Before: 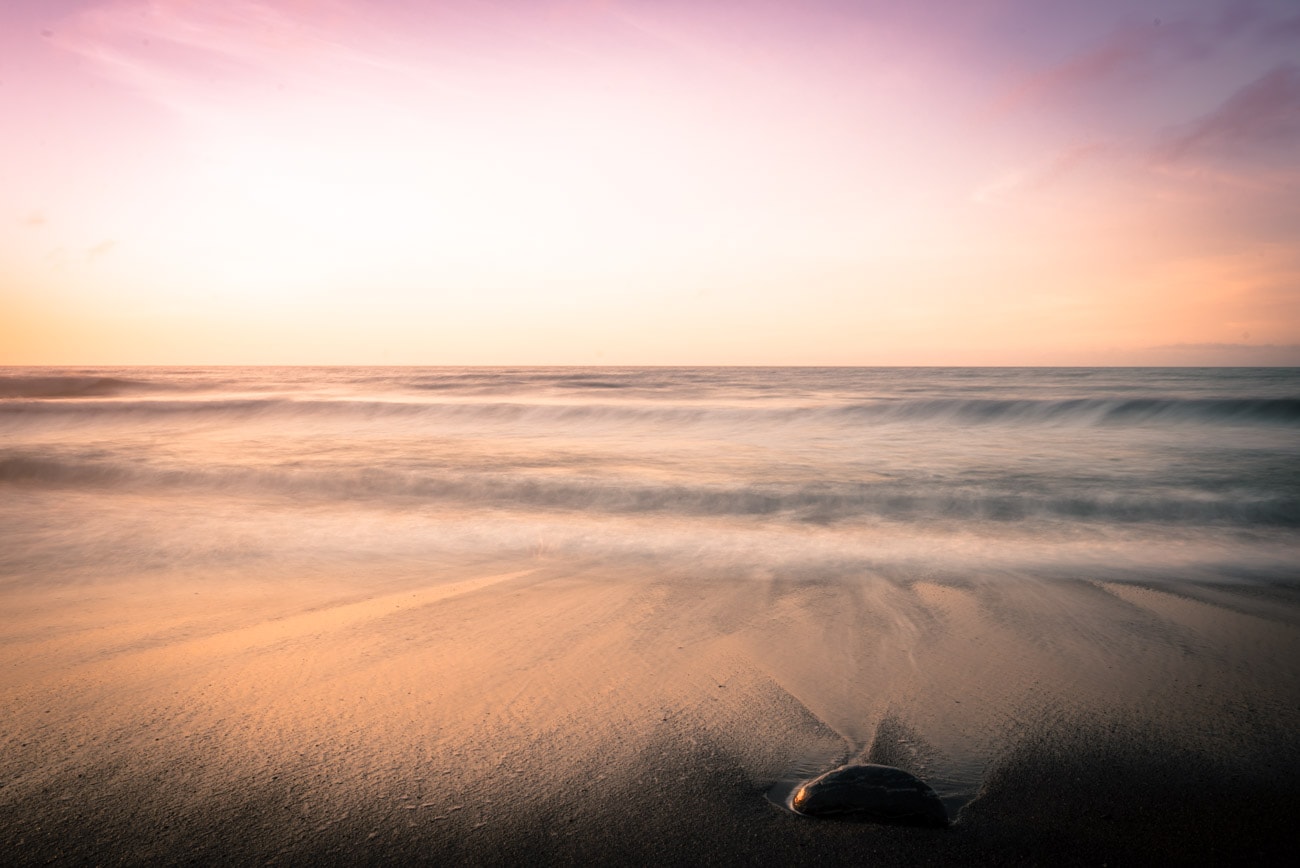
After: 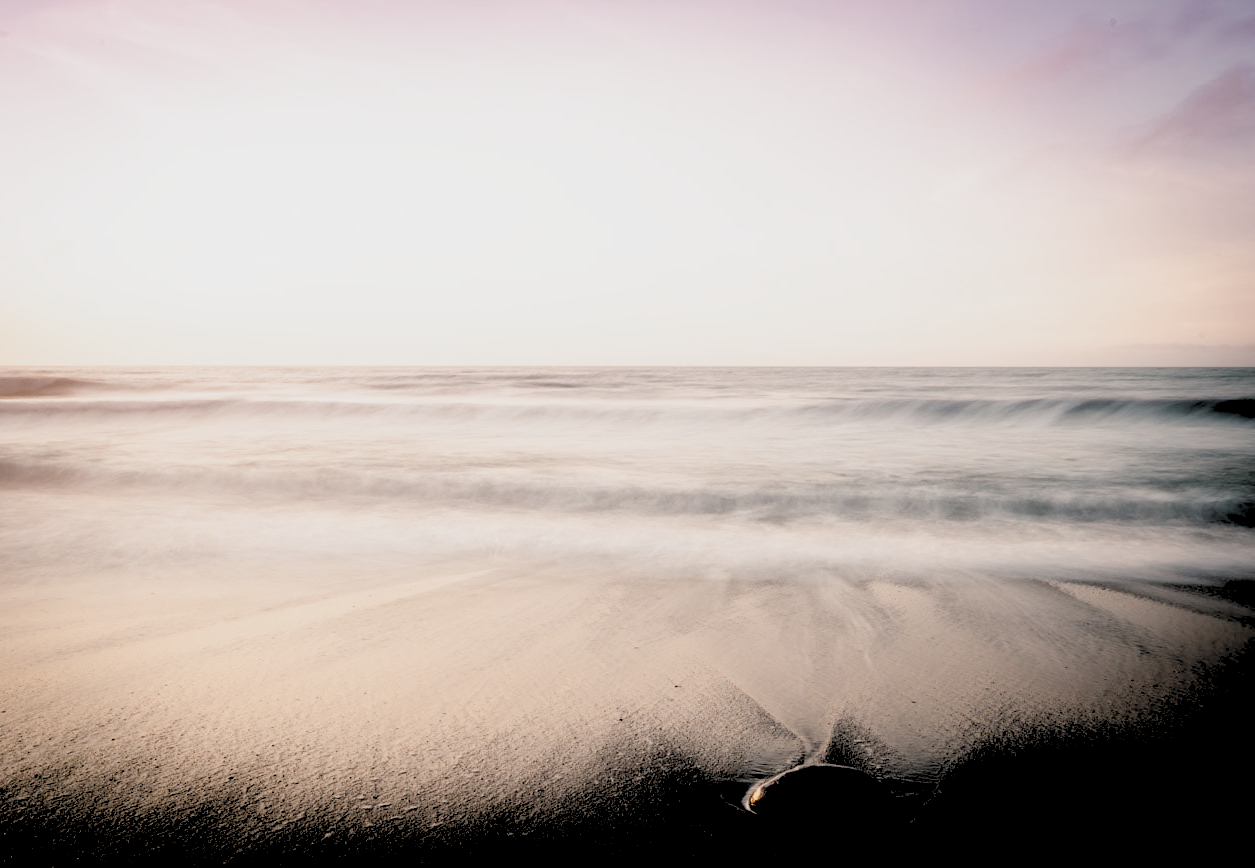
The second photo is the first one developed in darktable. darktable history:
exposure: black level correction 0.009, exposure 0.108 EV, compensate highlight preservation false
contrast brightness saturation: saturation 0.181
levels: levels [0.072, 0.414, 0.976]
crop and rotate: left 3.388%
filmic rgb: black relative exposure -5.01 EV, white relative exposure 3.99 EV, hardness 2.89, contrast 1.189, highlights saturation mix -30.91%, preserve chrominance no, color science v5 (2021), contrast in shadows safe, contrast in highlights safe
